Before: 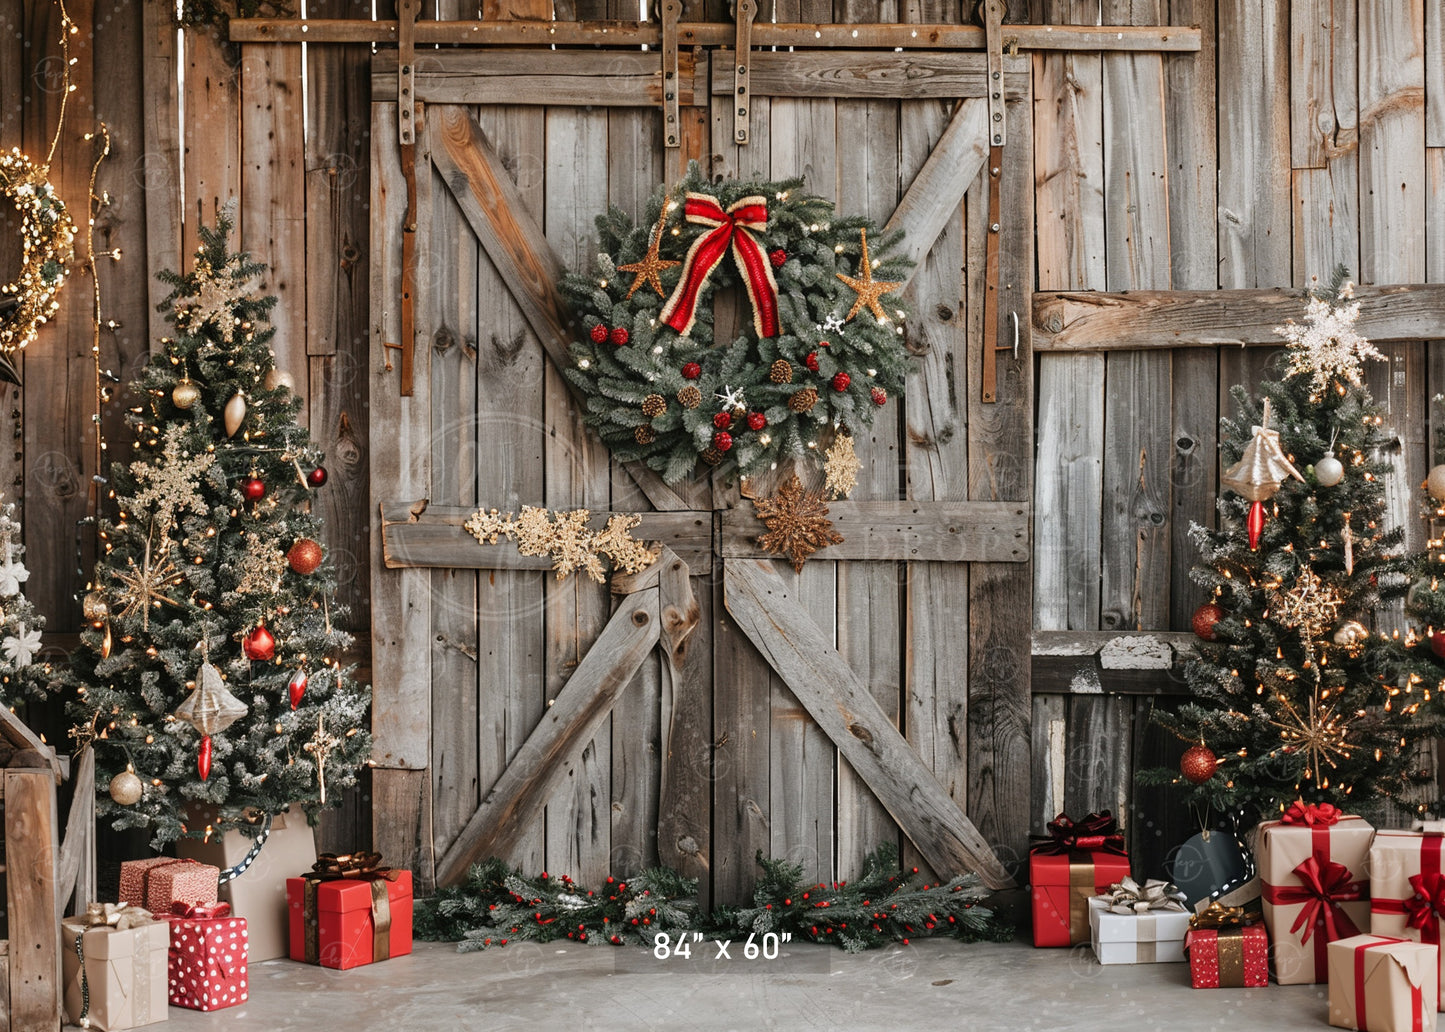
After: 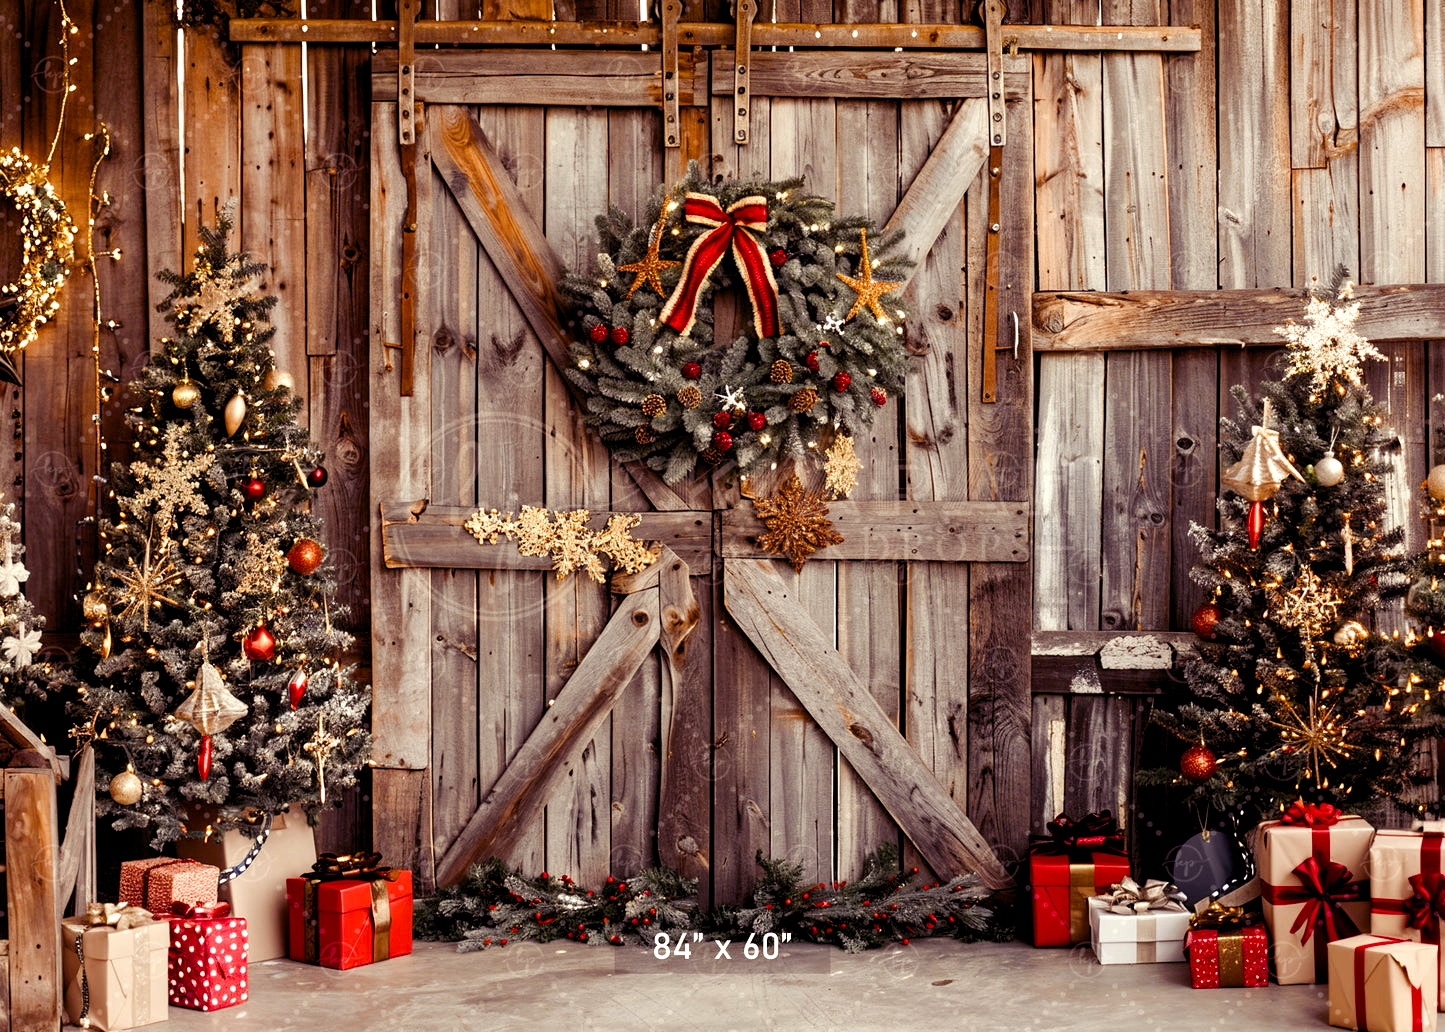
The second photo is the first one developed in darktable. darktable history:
white balance: emerald 1
color balance rgb: shadows lift › luminance -21.66%, shadows lift › chroma 8.98%, shadows lift › hue 283.37°, power › chroma 1.55%, power › hue 25.59°, highlights gain › luminance 6.08%, highlights gain › chroma 2.55%, highlights gain › hue 90°, global offset › luminance -0.87%, perceptual saturation grading › global saturation 27.49%, perceptual saturation grading › highlights -28.39%, perceptual saturation grading › mid-tones 15.22%, perceptual saturation grading › shadows 33.98%, perceptual brilliance grading › highlights 10%, perceptual brilliance grading › mid-tones 5%
contrast brightness saturation: saturation -0.05
